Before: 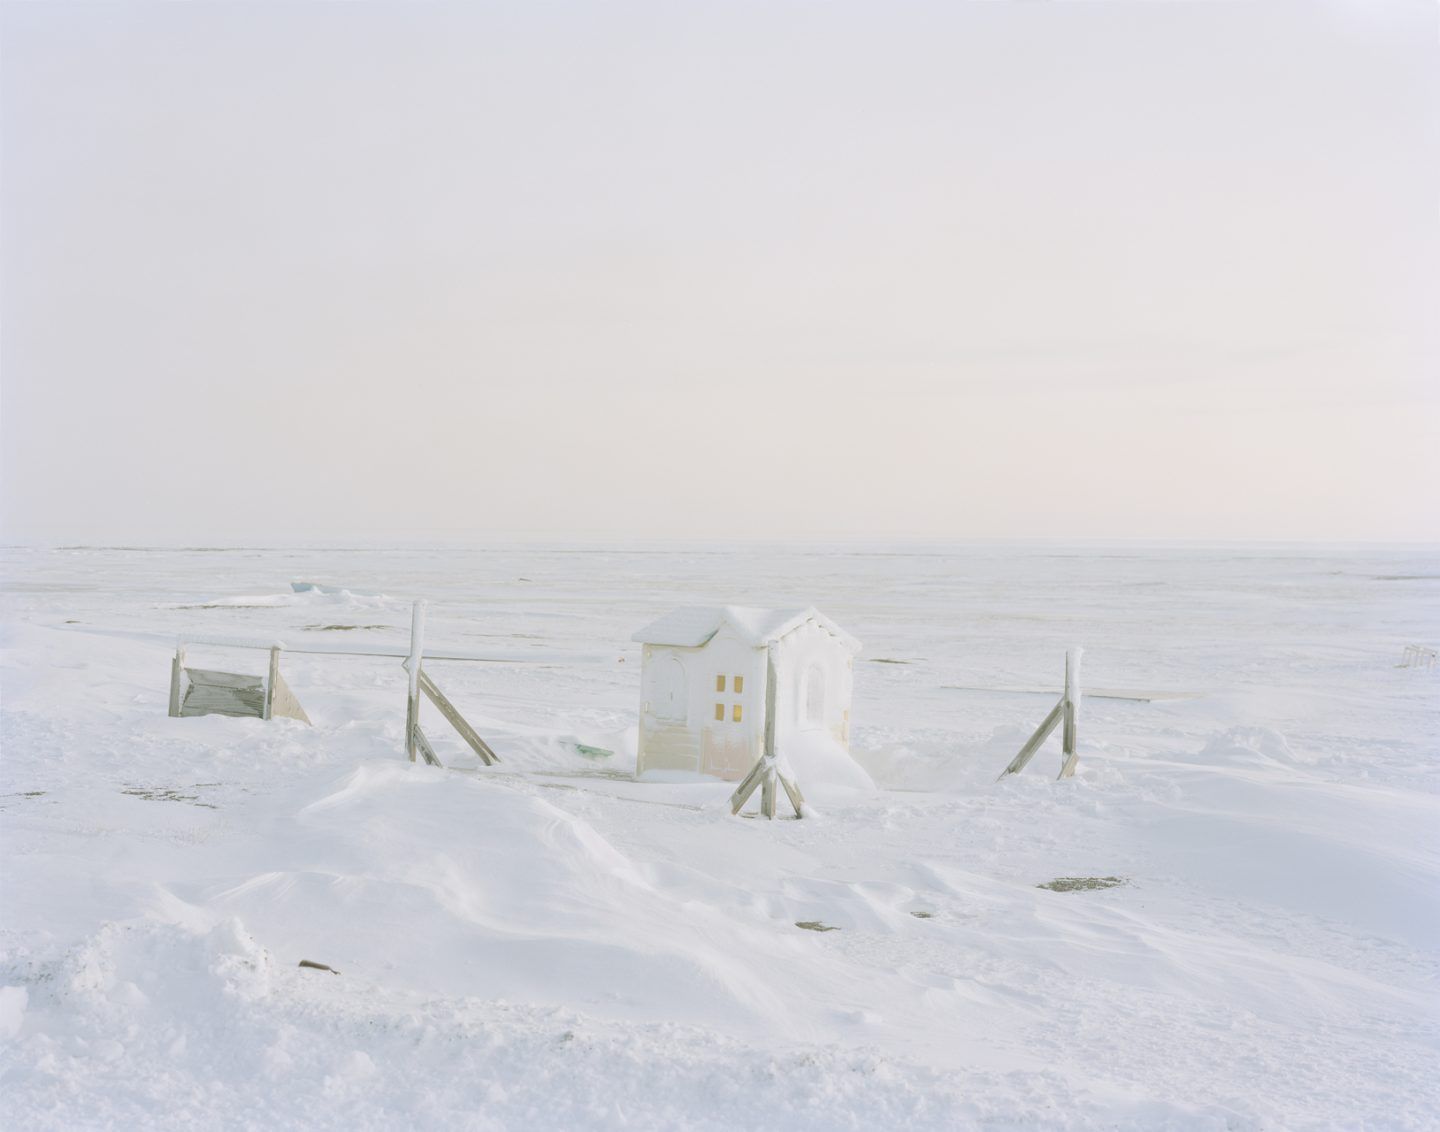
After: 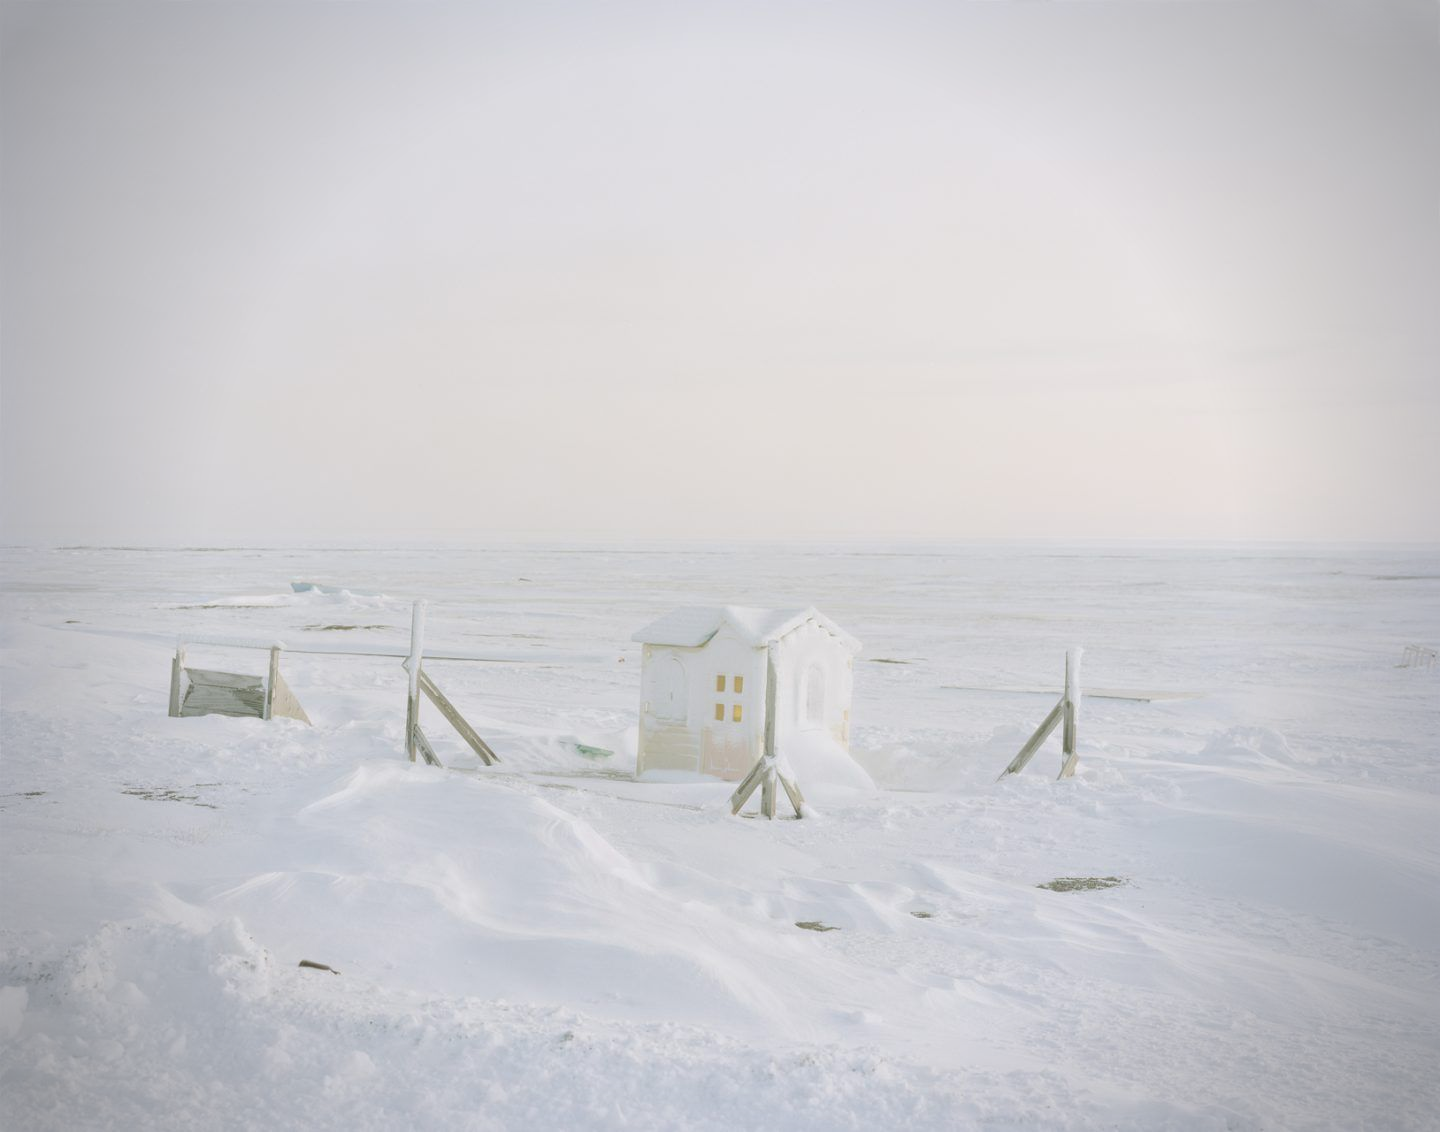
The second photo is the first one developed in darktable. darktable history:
vignetting: fall-off start 71.61%
